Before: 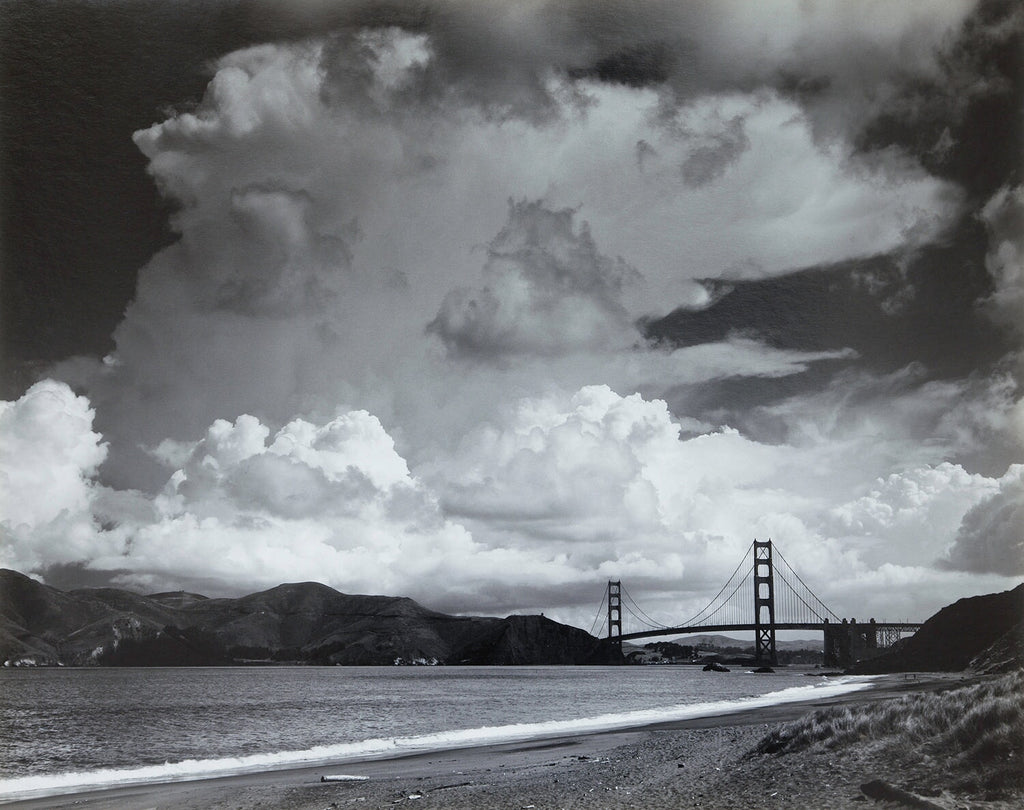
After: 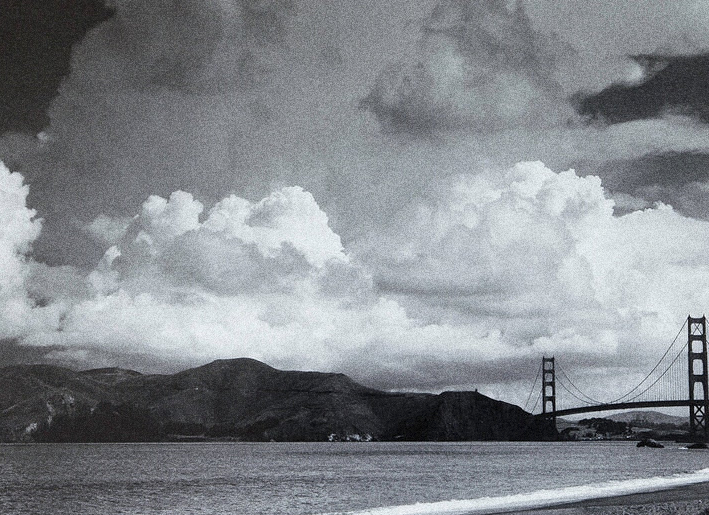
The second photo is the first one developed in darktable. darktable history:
crop: left 6.488%, top 27.668%, right 24.183%, bottom 8.656%
grain: coarseness 14.49 ISO, strength 48.04%, mid-tones bias 35%
